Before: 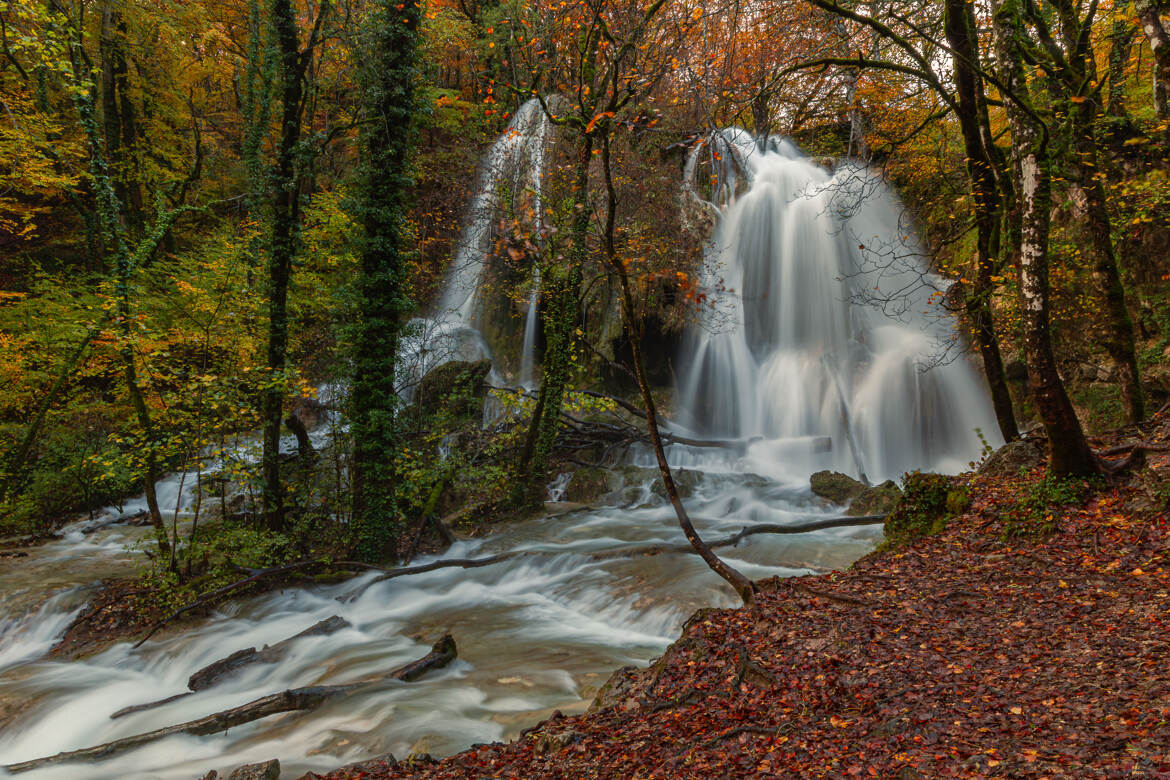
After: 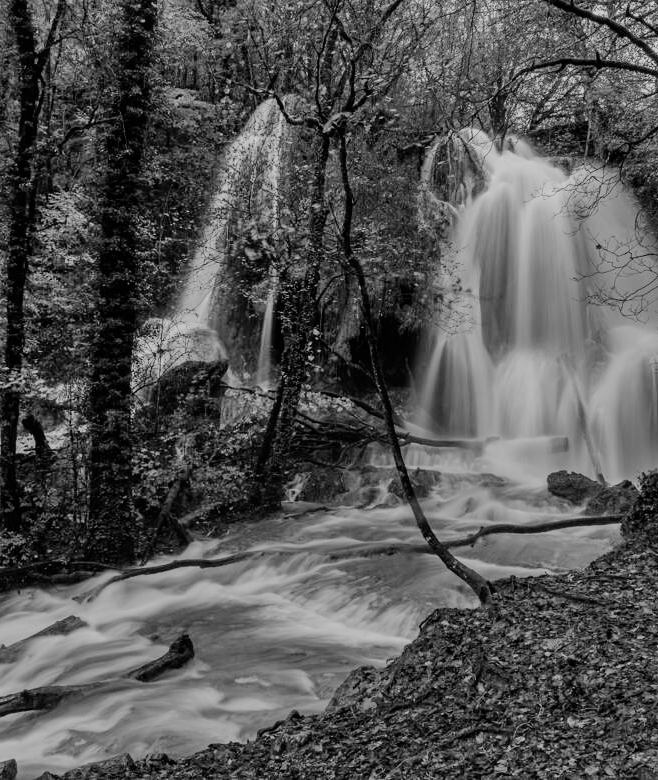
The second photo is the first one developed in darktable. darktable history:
shadows and highlights: highlights 70.7, soften with gaussian
monochrome: on, module defaults
crop and rotate: left 22.516%, right 21.234%
filmic rgb: black relative exposure -7.15 EV, white relative exposure 5.36 EV, hardness 3.02
exposure: exposure 0 EV, compensate highlight preservation false
